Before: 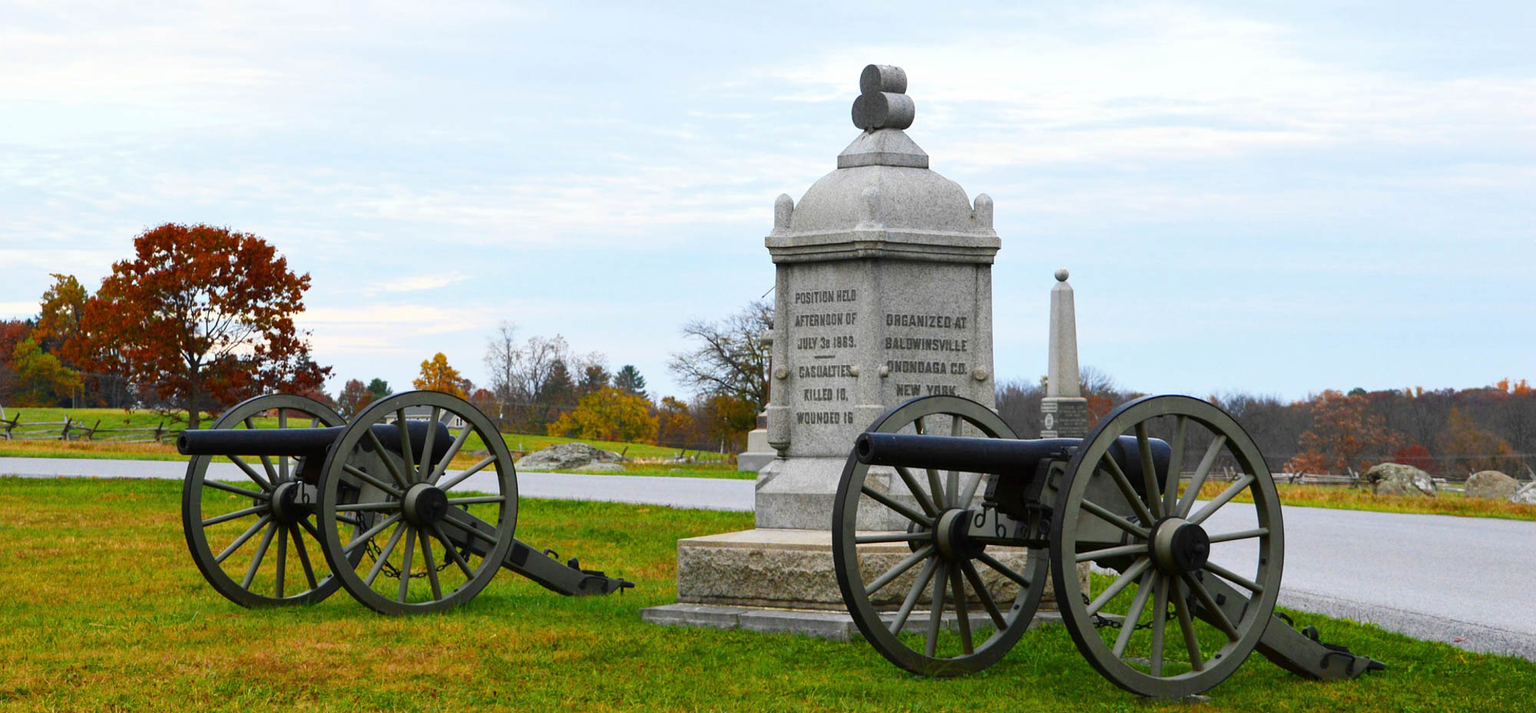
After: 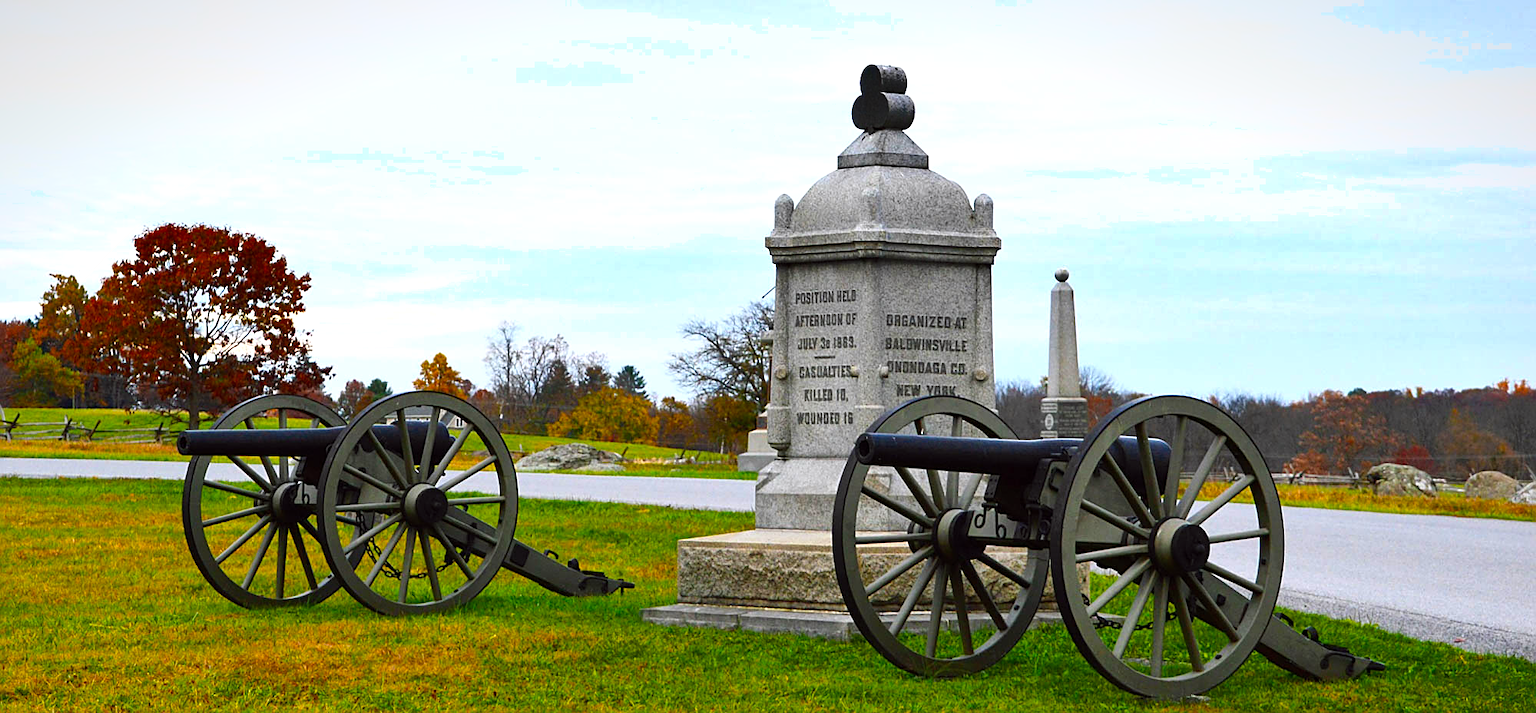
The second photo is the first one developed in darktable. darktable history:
sharpen: on, module defaults
shadows and highlights: soften with gaussian
color balance: lift [1, 1.001, 0.999, 1.001], gamma [1, 1.004, 1.007, 0.993], gain [1, 0.991, 0.987, 1.013], contrast 7.5%, contrast fulcrum 10%, output saturation 115%
vignetting: fall-off start 97.52%, fall-off radius 100%, brightness -0.574, saturation 0, center (-0.027, 0.404), width/height ratio 1.368, unbound false
